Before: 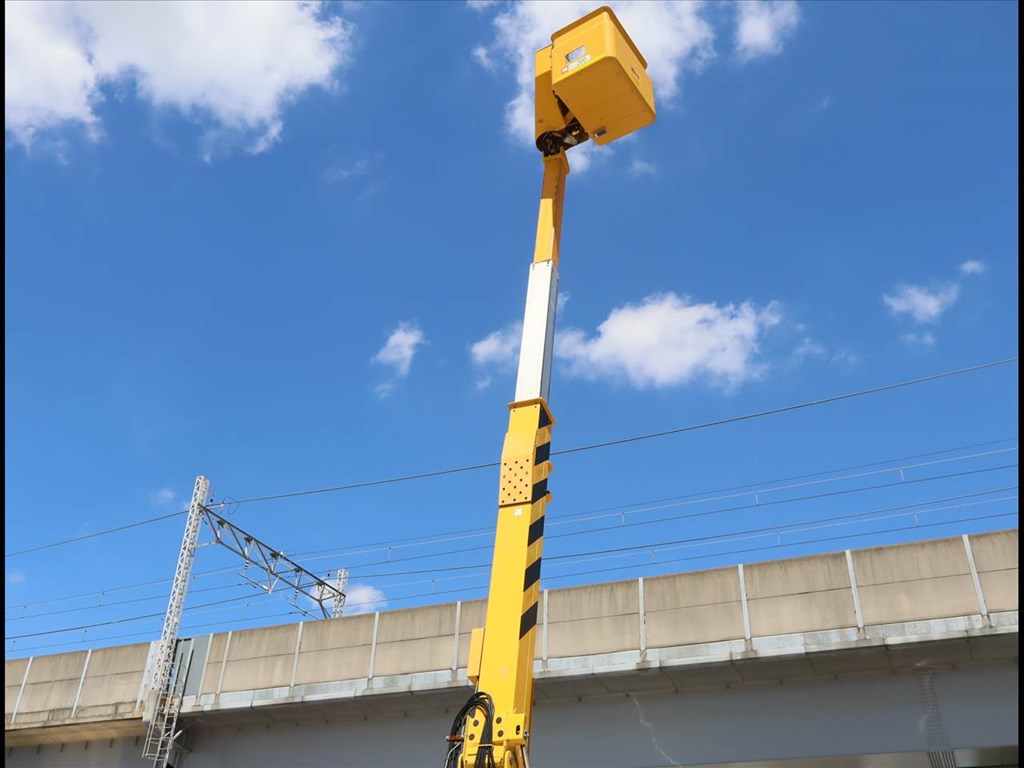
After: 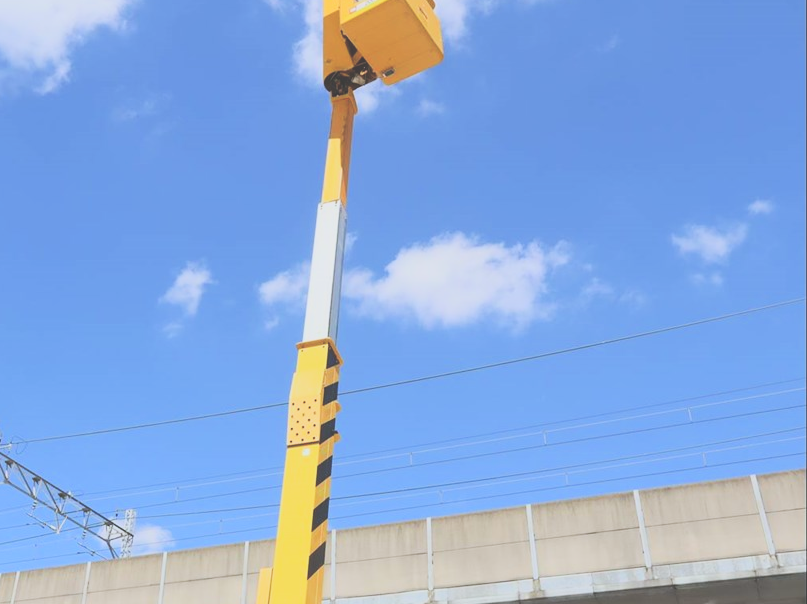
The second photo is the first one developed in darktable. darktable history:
filmic rgb: black relative exposure -7.65 EV, white relative exposure 4.56 EV, hardness 3.61
contrast brightness saturation: contrast 0.2, brightness 0.16, saturation 0.22
white balance: red 0.974, blue 1.044
exposure: black level correction -0.041, exposure 0.064 EV, compensate highlight preservation false
crop and rotate: left 20.74%, top 7.912%, right 0.375%, bottom 13.378%
